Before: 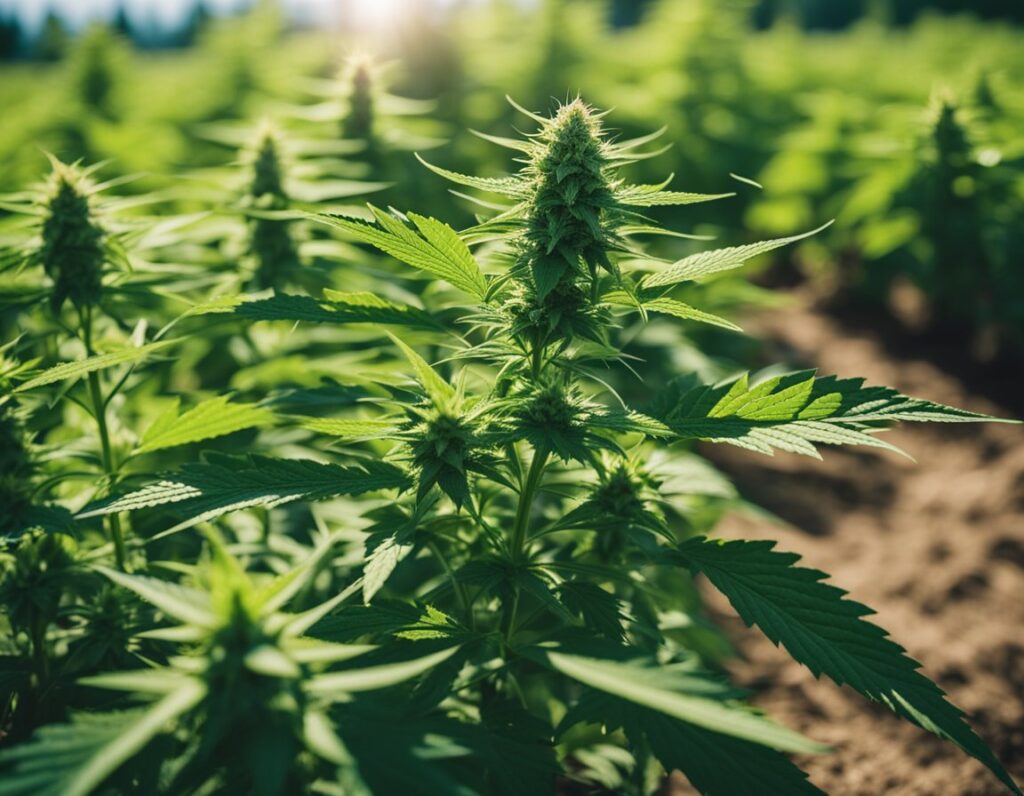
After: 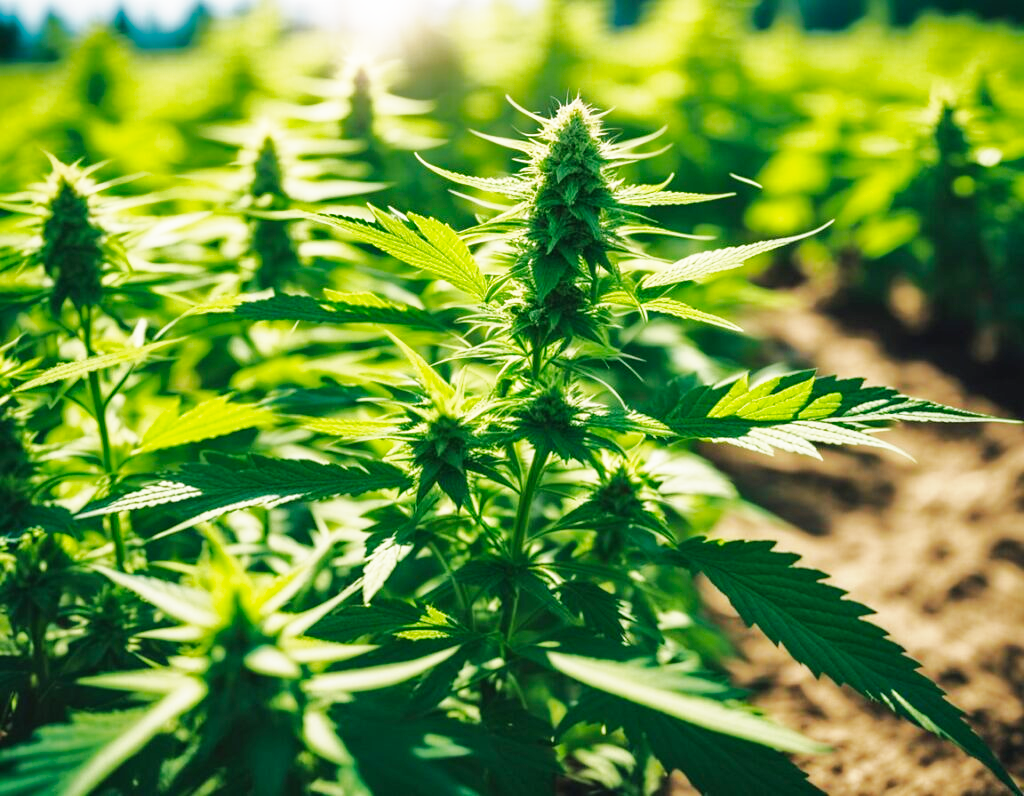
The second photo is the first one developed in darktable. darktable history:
shadows and highlights: shadows 40, highlights -60
base curve: curves: ch0 [(0, 0) (0.007, 0.004) (0.027, 0.03) (0.046, 0.07) (0.207, 0.54) (0.442, 0.872) (0.673, 0.972) (1, 1)], preserve colors none
